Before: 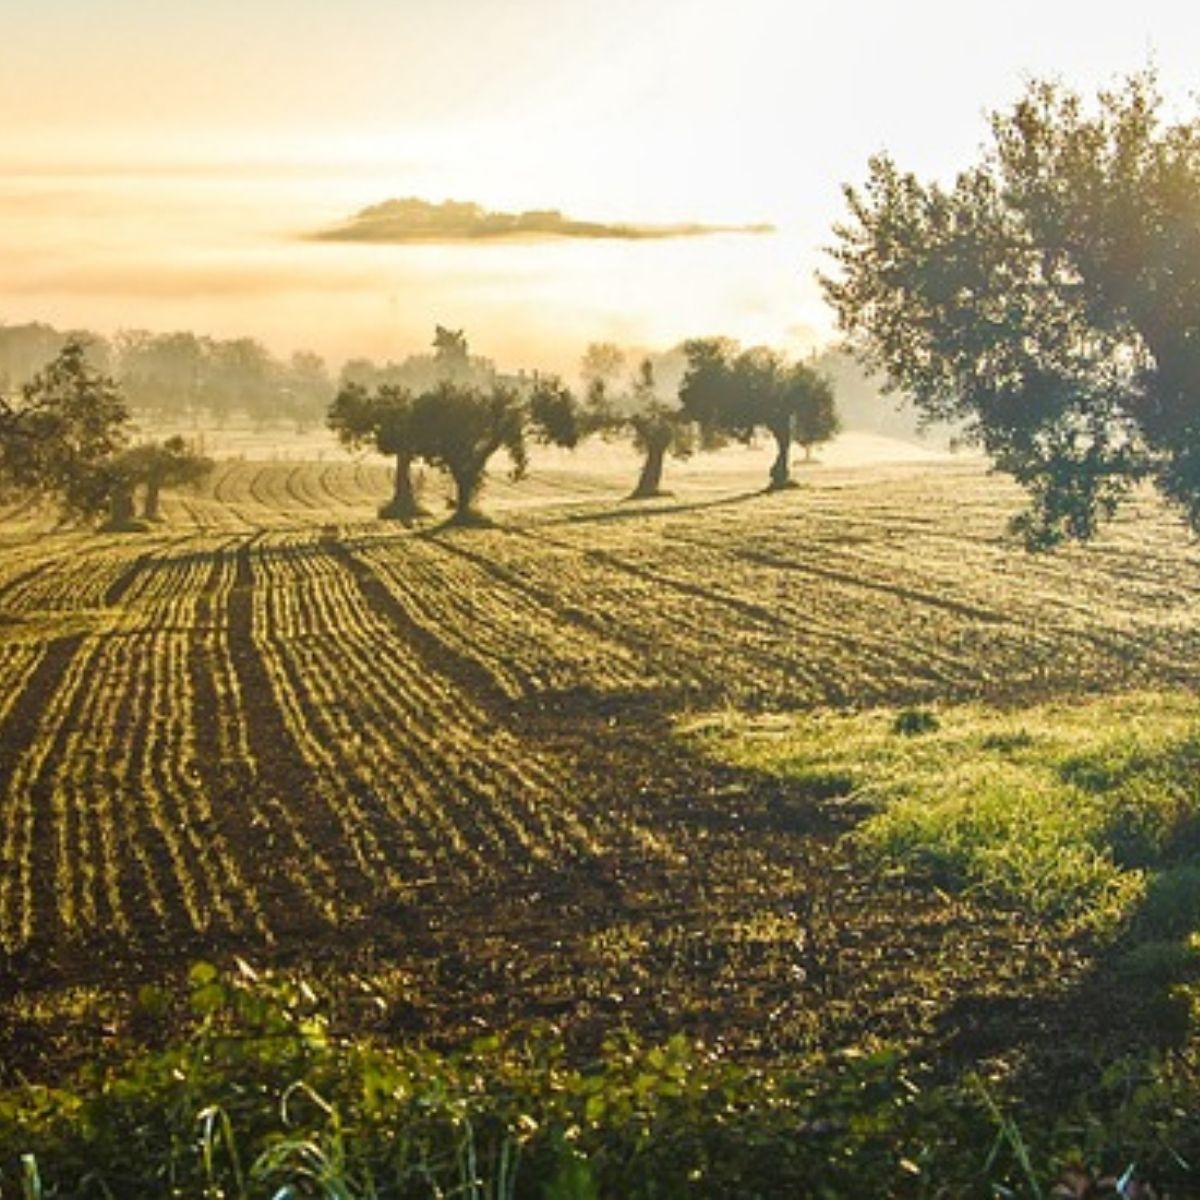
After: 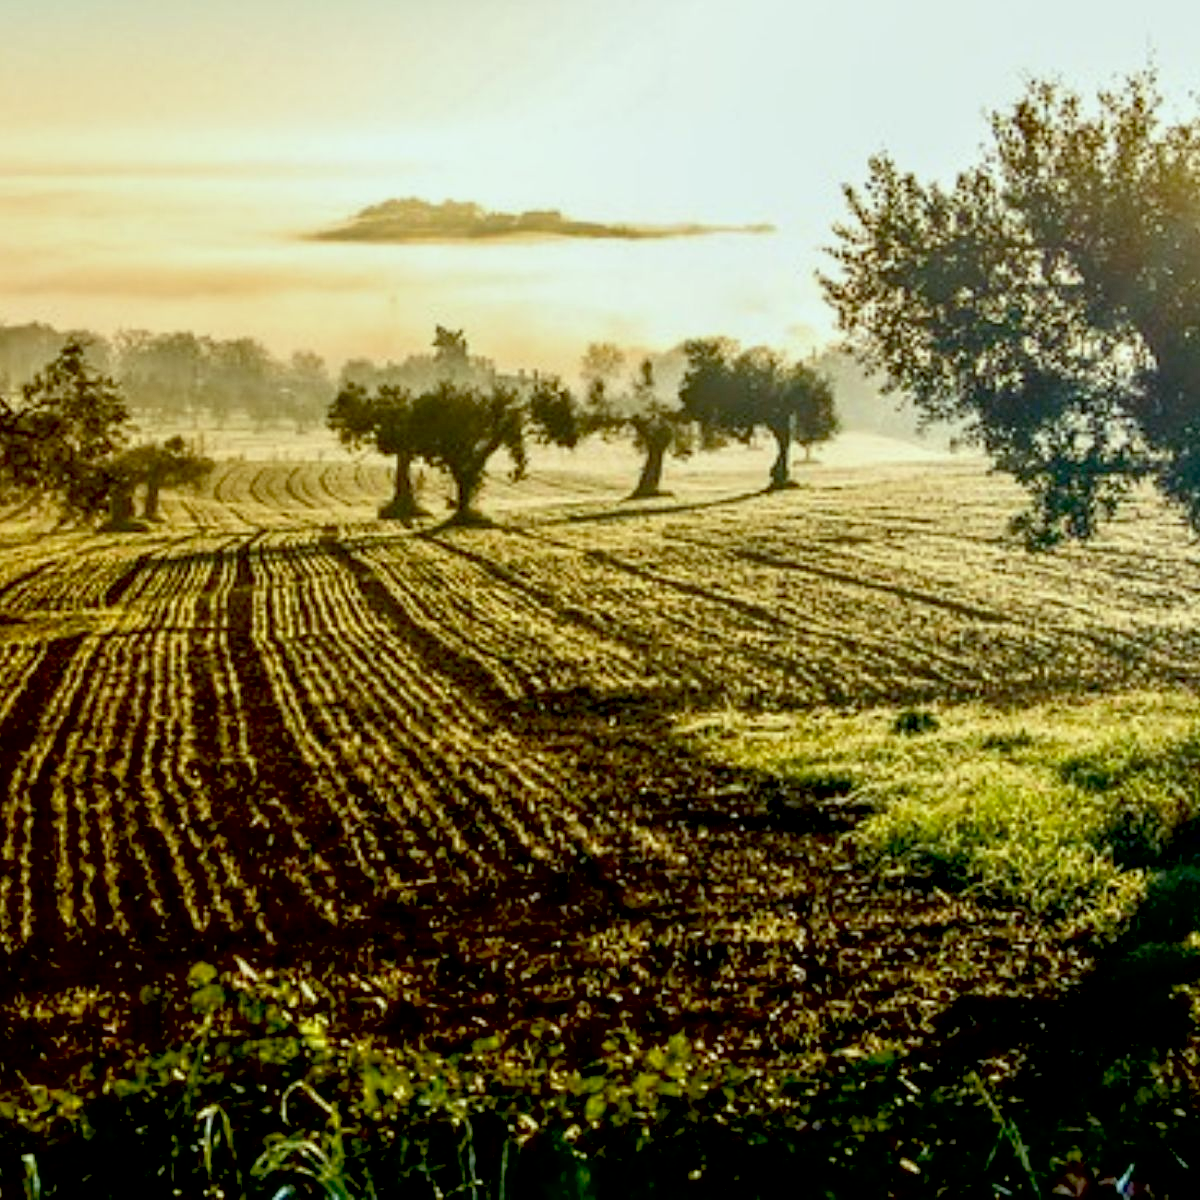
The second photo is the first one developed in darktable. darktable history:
local contrast: detail 130%
contrast brightness saturation: contrast 0.153, brightness 0.049
shadows and highlights: shadows 25.5, highlights -23.83
exposure: black level correction 0.045, exposure -0.235 EV, compensate highlight preservation false
color correction: highlights a* -6.85, highlights b* 0.682
